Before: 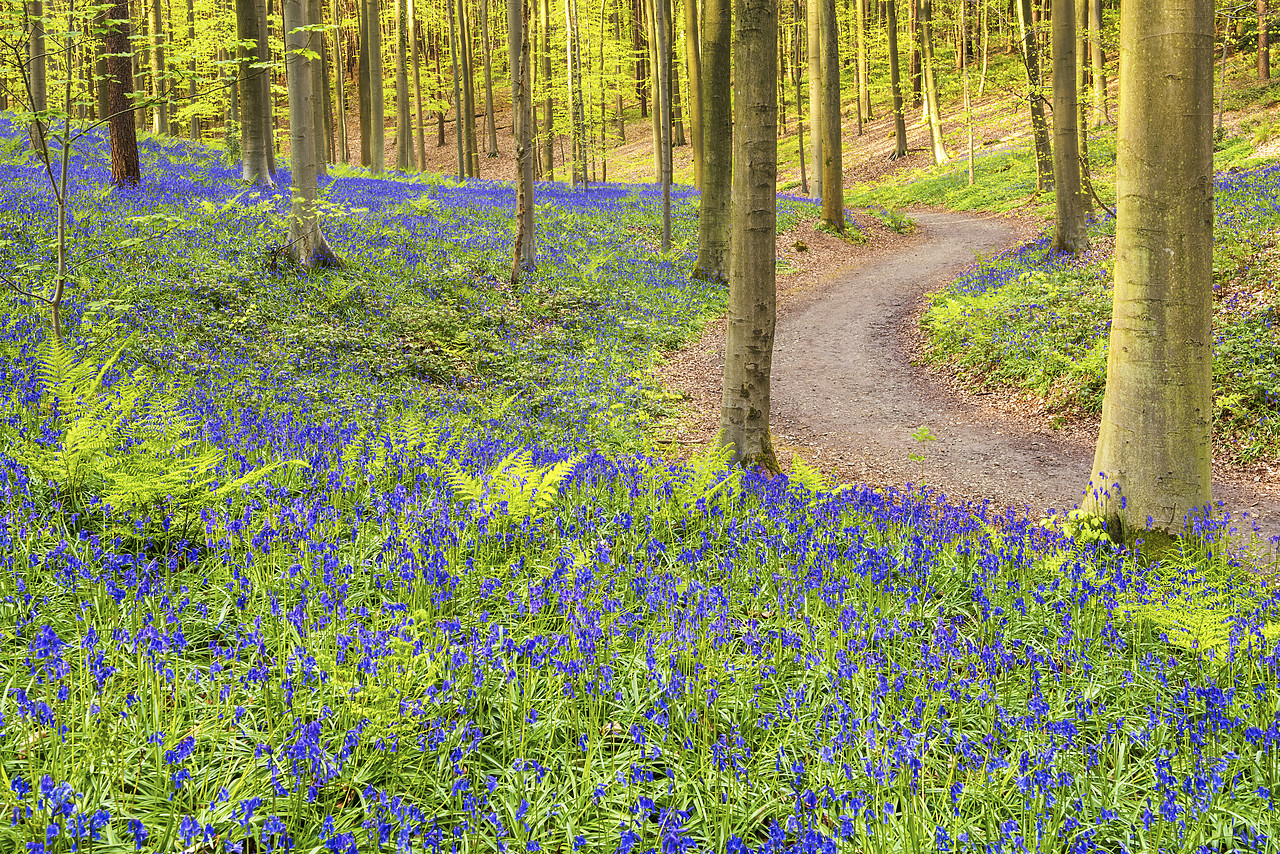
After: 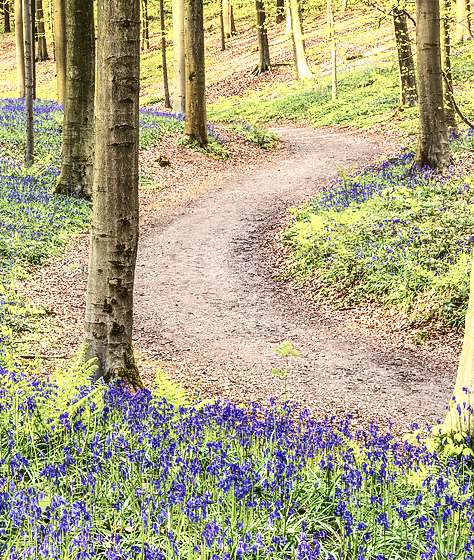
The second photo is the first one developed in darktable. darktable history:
contrast brightness saturation: contrast 0.246, saturation -0.316
local contrast: on, module defaults
tone equalizer: -8 EV -0.43 EV, -7 EV -0.404 EV, -6 EV -0.3 EV, -5 EV -0.195 EV, -3 EV 0.24 EV, -2 EV 0.307 EV, -1 EV 0.409 EV, +0 EV 0.401 EV, edges refinement/feathering 500, mask exposure compensation -1.57 EV, preserve details no
crop and rotate: left 49.814%, top 10.094%, right 13.151%, bottom 24.239%
